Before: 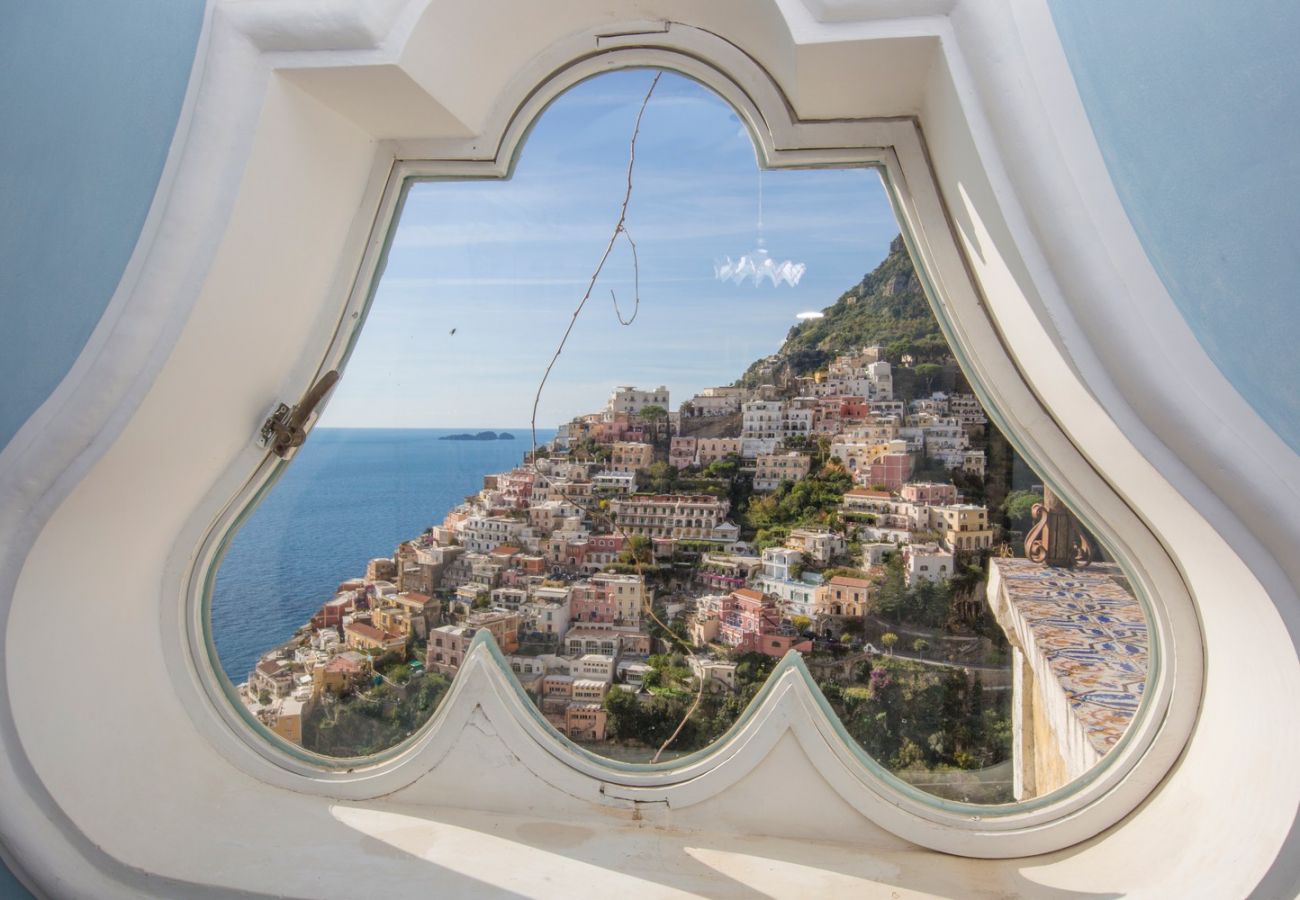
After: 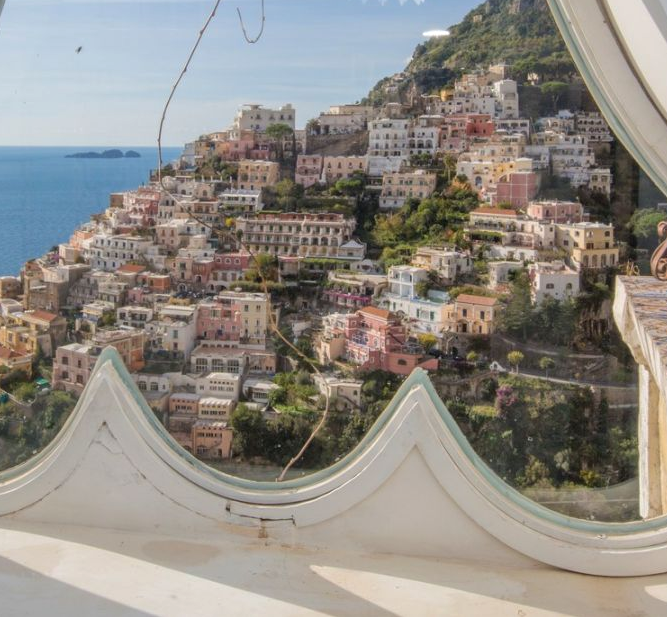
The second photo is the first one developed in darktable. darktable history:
crop and rotate: left 28.822%, top 31.411%, right 19.808%
shadows and highlights: shadows 9.28, white point adjustment 0.967, highlights -39.41
